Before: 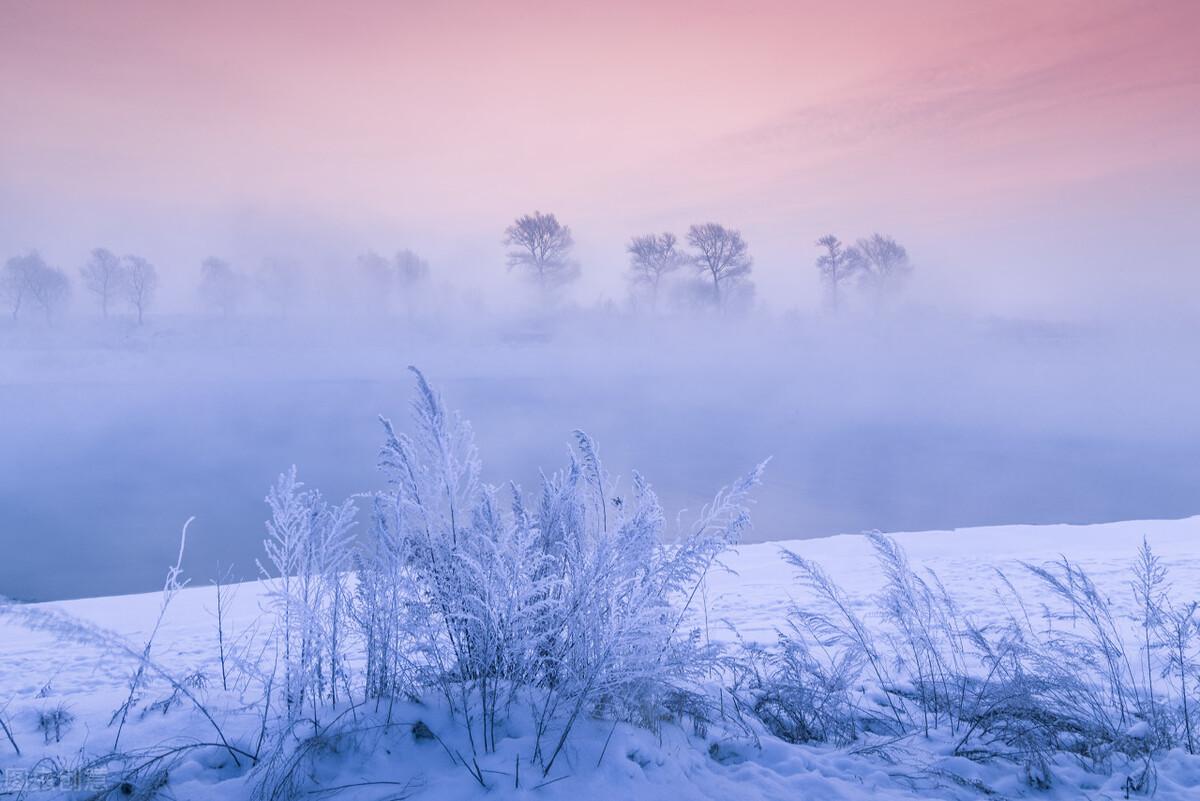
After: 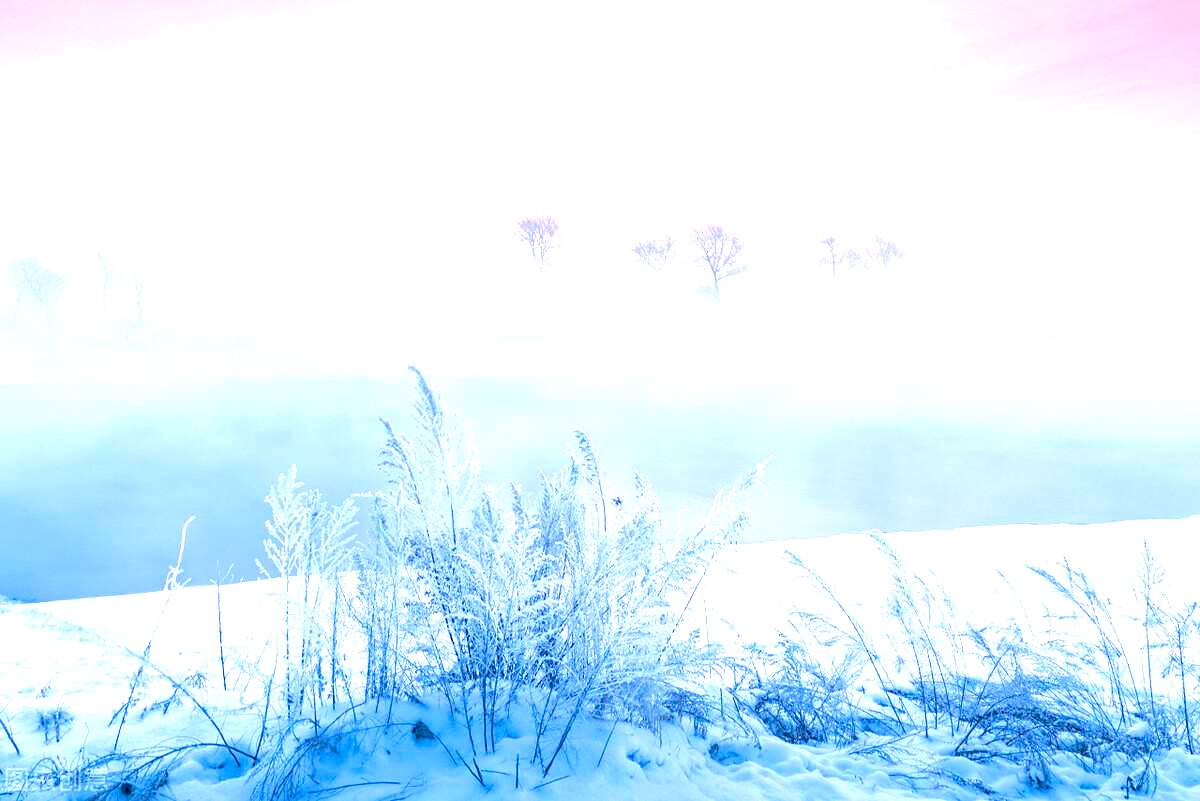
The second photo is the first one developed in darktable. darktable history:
exposure: black level correction 0, exposure 1.44 EV, compensate highlight preservation false
sharpen: amount 0.208
